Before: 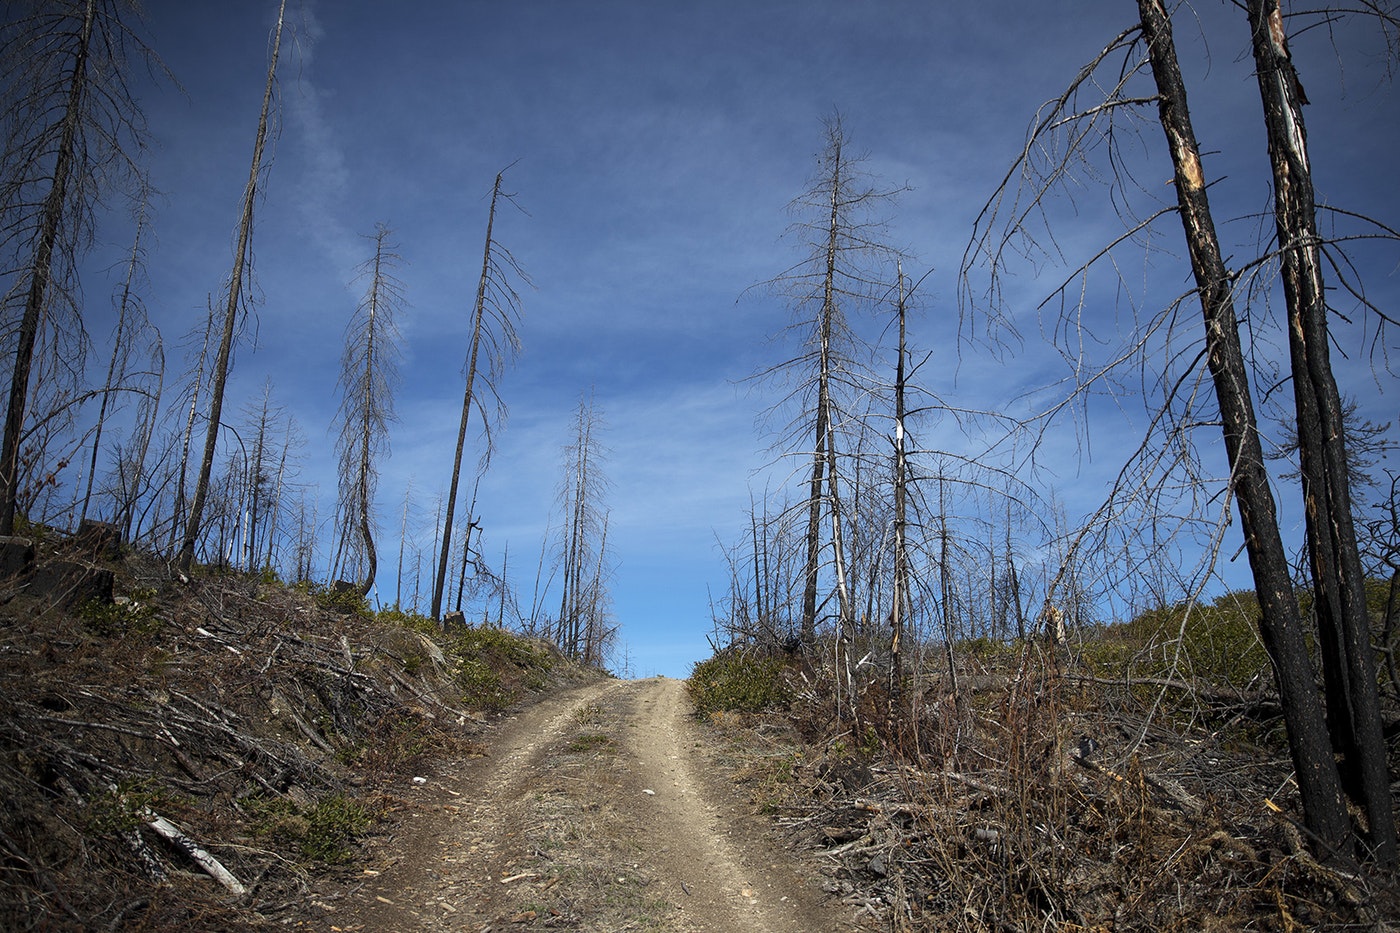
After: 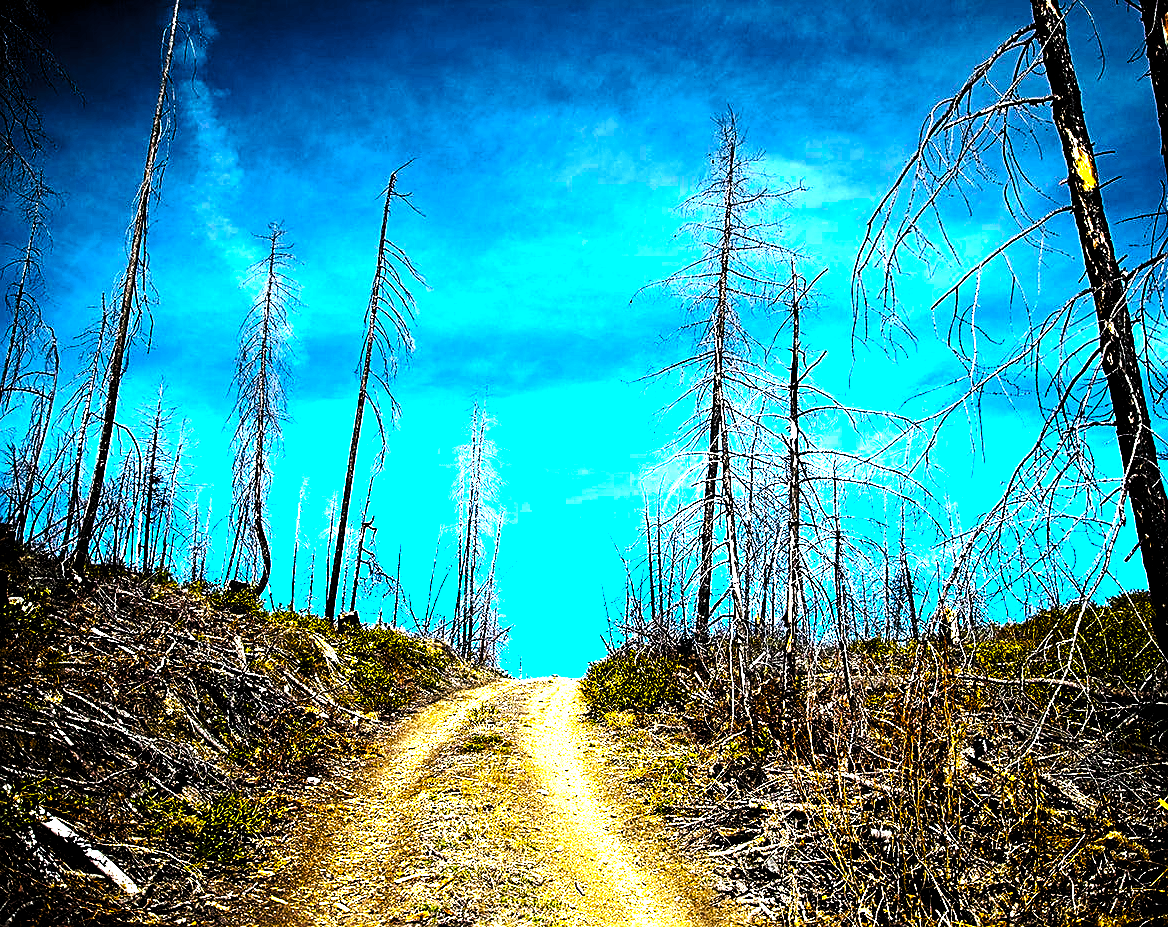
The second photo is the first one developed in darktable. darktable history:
levels: levels [0.101, 0.578, 0.953]
exposure: exposure 0.6 EV, compensate highlight preservation false
crop: left 7.598%, right 7.873%
tone curve: curves: ch0 [(0, 0) (0.003, 0.016) (0.011, 0.016) (0.025, 0.016) (0.044, 0.016) (0.069, 0.016) (0.1, 0.026) (0.136, 0.047) (0.177, 0.088) (0.224, 0.14) (0.277, 0.2) (0.335, 0.276) (0.399, 0.37) (0.468, 0.47) (0.543, 0.583) (0.623, 0.698) (0.709, 0.779) (0.801, 0.858) (0.898, 0.929) (1, 1)], preserve colors none
sharpen: on, module defaults
color balance rgb: linear chroma grading › shadows -30%, linear chroma grading › global chroma 35%, perceptual saturation grading › global saturation 75%, perceptual saturation grading › shadows -30%, perceptual brilliance grading › highlights 75%, perceptual brilliance grading › shadows -30%, global vibrance 35%
